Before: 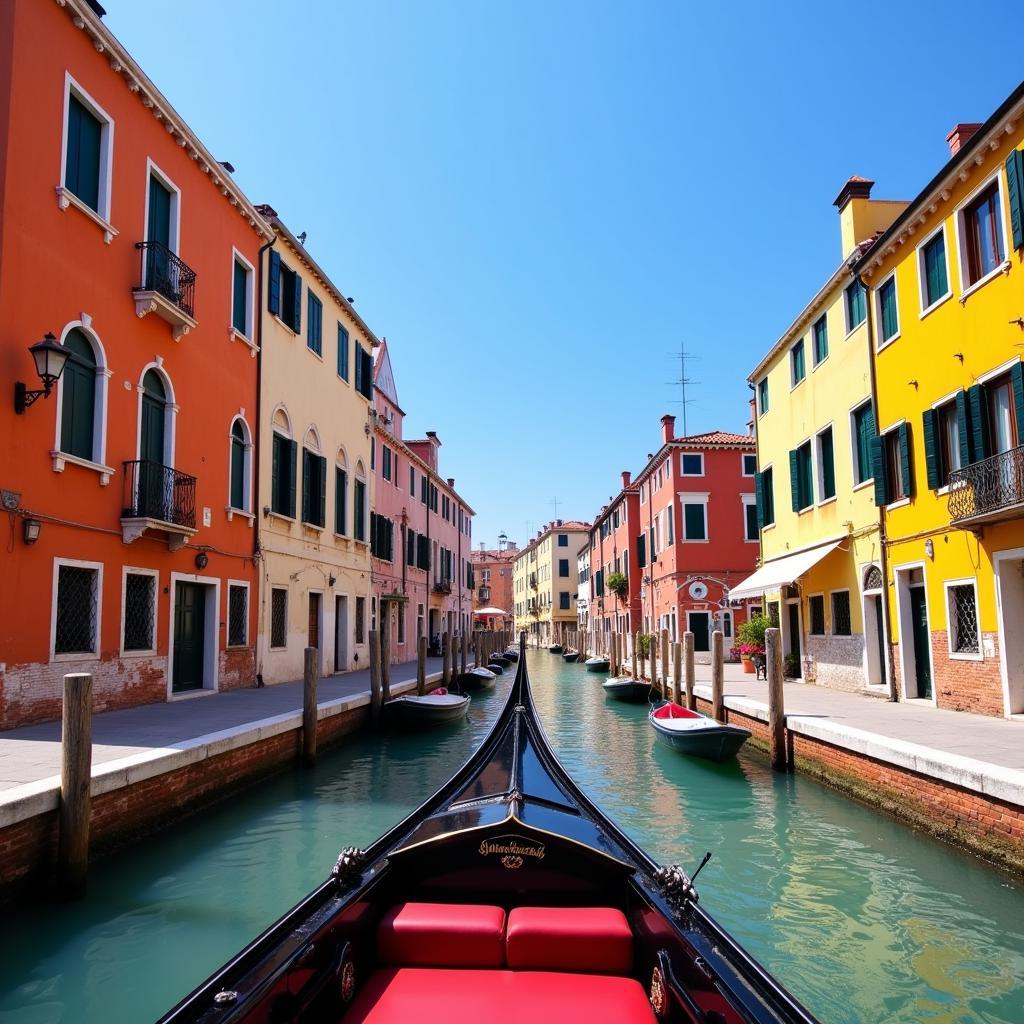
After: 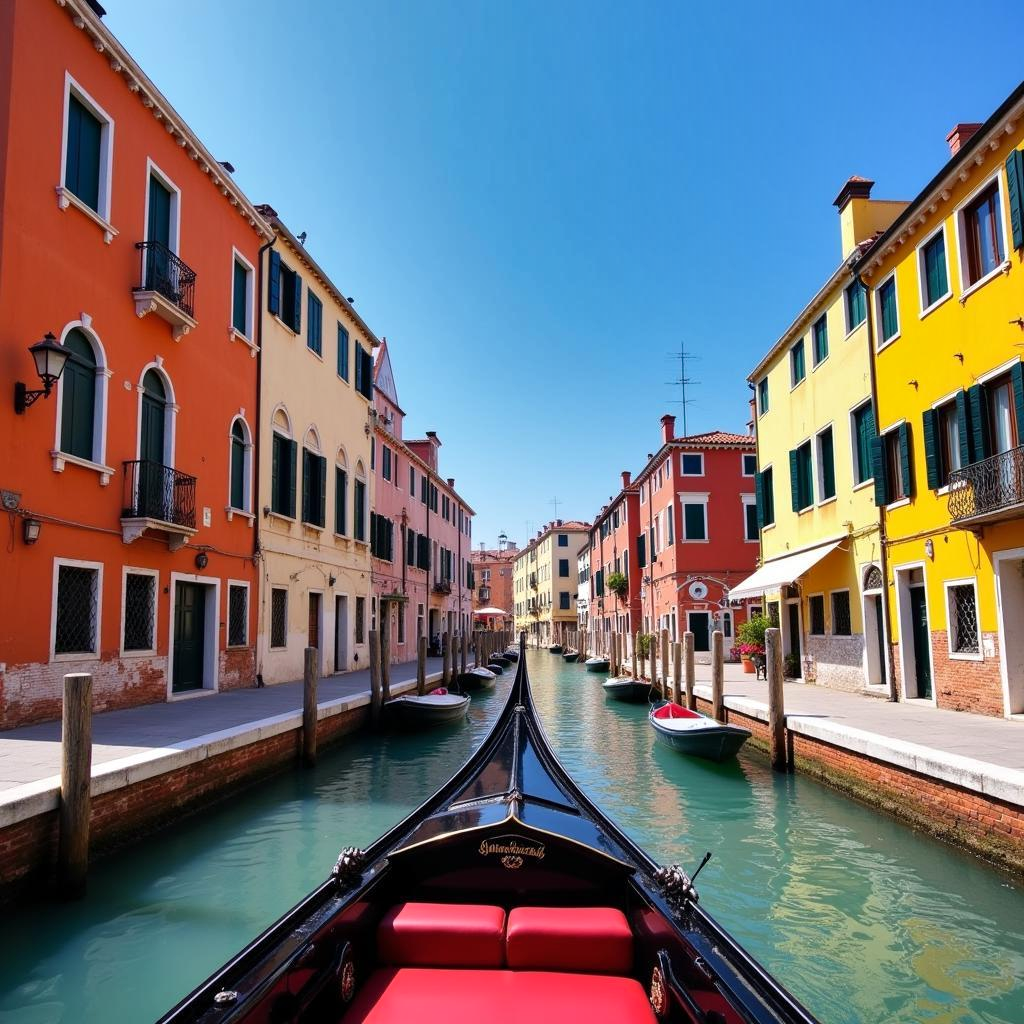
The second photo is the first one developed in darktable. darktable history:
shadows and highlights: radius 108.52, shadows 40.68, highlights -72.88, low approximation 0.01, soften with gaussian
tone equalizer: on, module defaults
